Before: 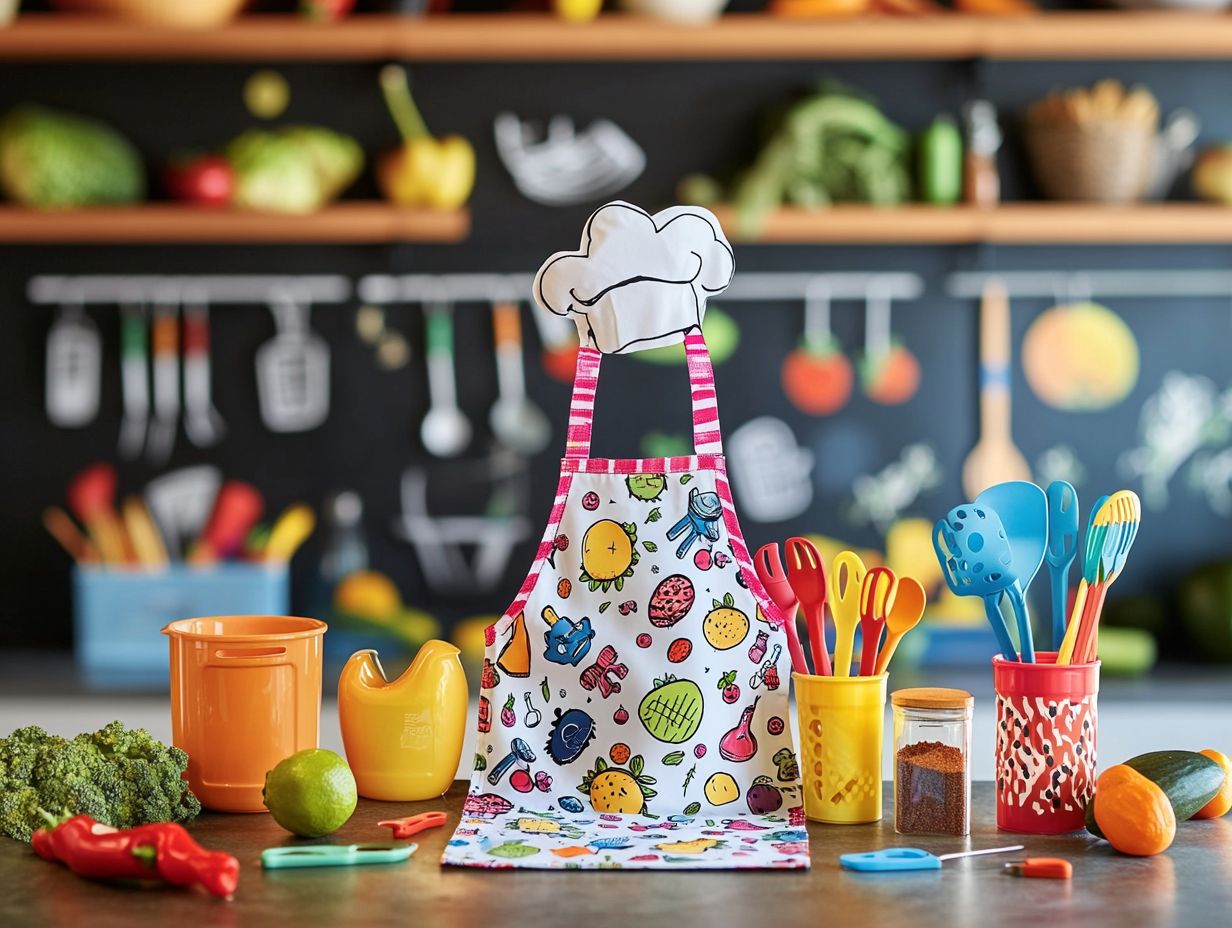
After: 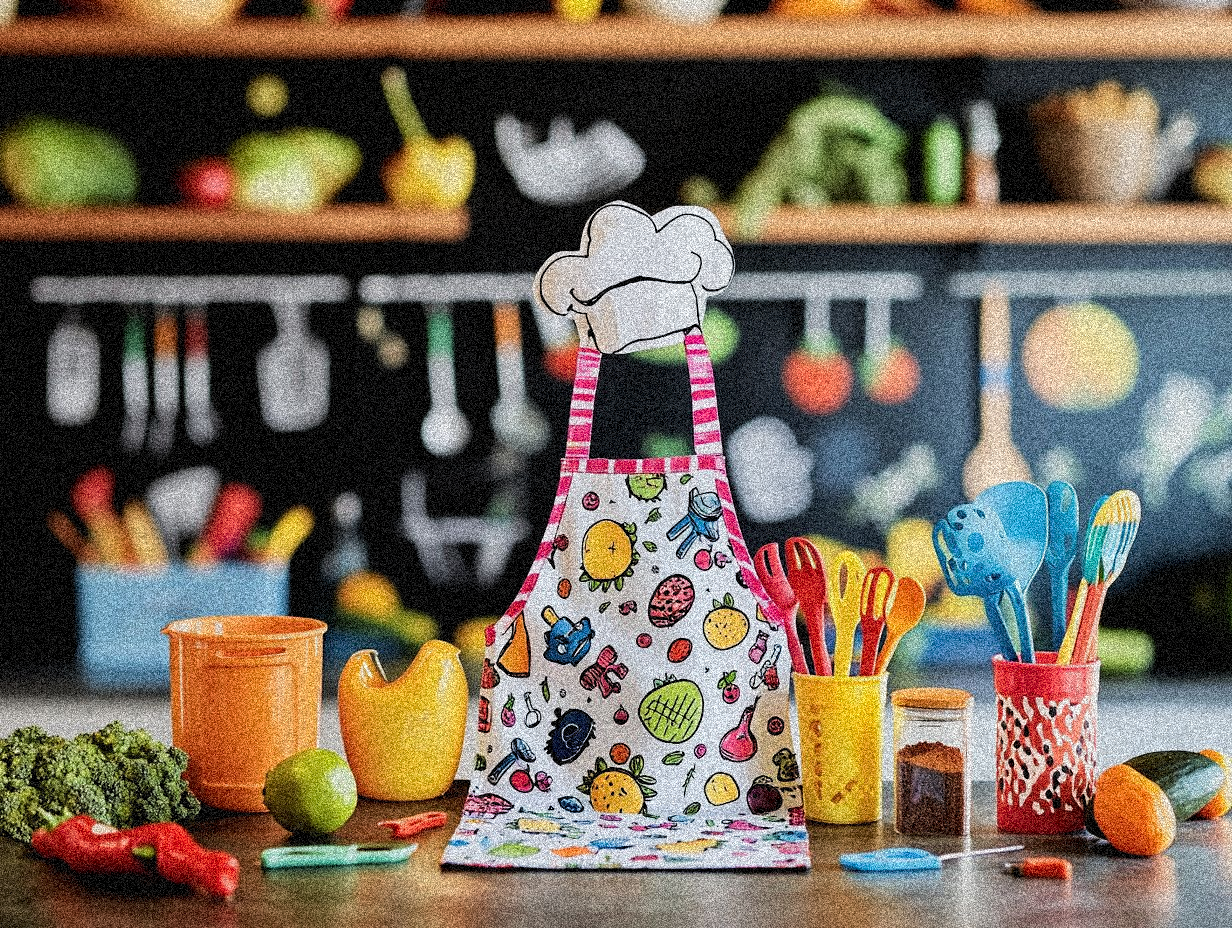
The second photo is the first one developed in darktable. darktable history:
filmic rgb: black relative exposure -5 EV, hardness 2.88, contrast 1.3, highlights saturation mix -30%
grain: coarseness 3.75 ISO, strength 100%, mid-tones bias 0%
